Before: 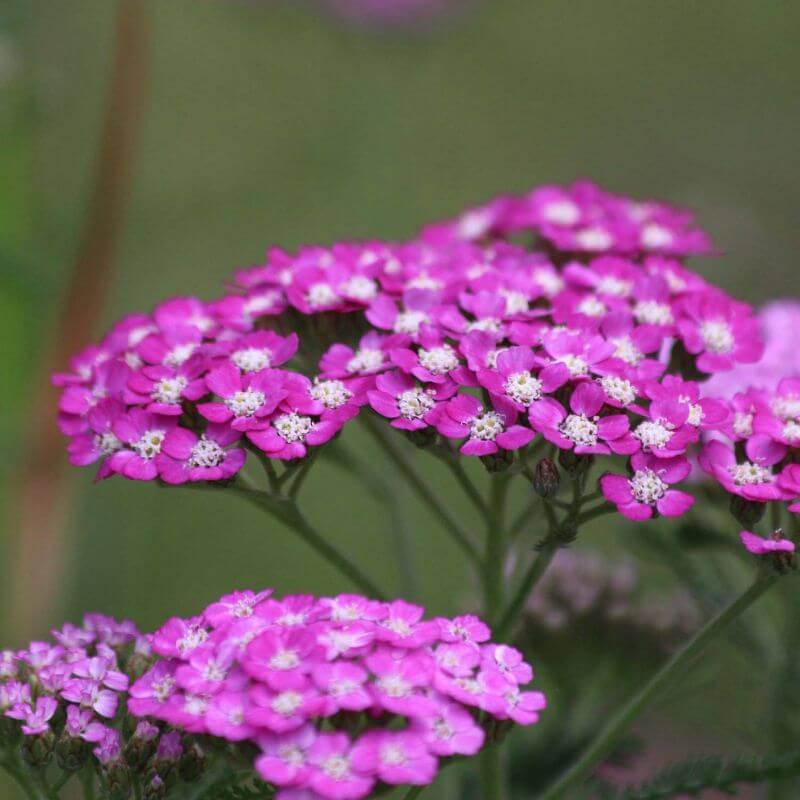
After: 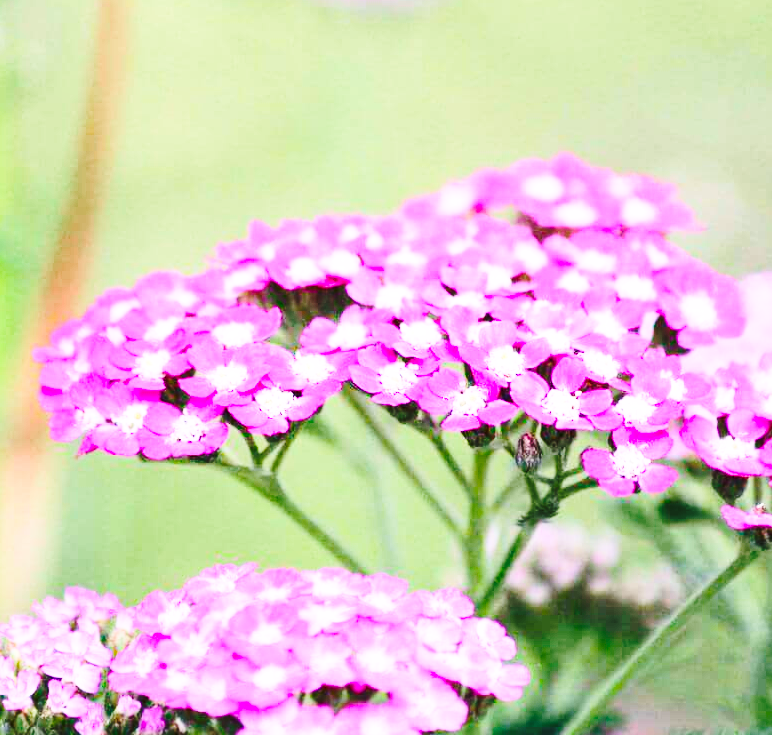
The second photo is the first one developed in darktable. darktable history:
crop: left 2.32%, top 3.207%, right 1.124%, bottom 4.89%
shadows and highlights: shadows -1.14, highlights 39.87
base curve: curves: ch0 [(0, 0) (0.032, 0.037) (0.105, 0.228) (0.435, 0.76) (0.856, 0.983) (1, 1)], preserve colors none
tone equalizer: -7 EV 0.152 EV, -6 EV 0.58 EV, -5 EV 1.15 EV, -4 EV 1.33 EV, -3 EV 1.15 EV, -2 EV 0.6 EV, -1 EV 0.15 EV, edges refinement/feathering 500, mask exposure compensation -1.57 EV, preserve details no
color balance rgb: power › chroma 0.99%, power › hue 253.9°, perceptual saturation grading › global saturation 14.337%, perceptual saturation grading › highlights -25.253%, perceptual saturation grading › shadows 25.442%, perceptual brilliance grading › global brilliance 9.386%, perceptual brilliance grading › shadows 15.53%, global vibrance 20%
